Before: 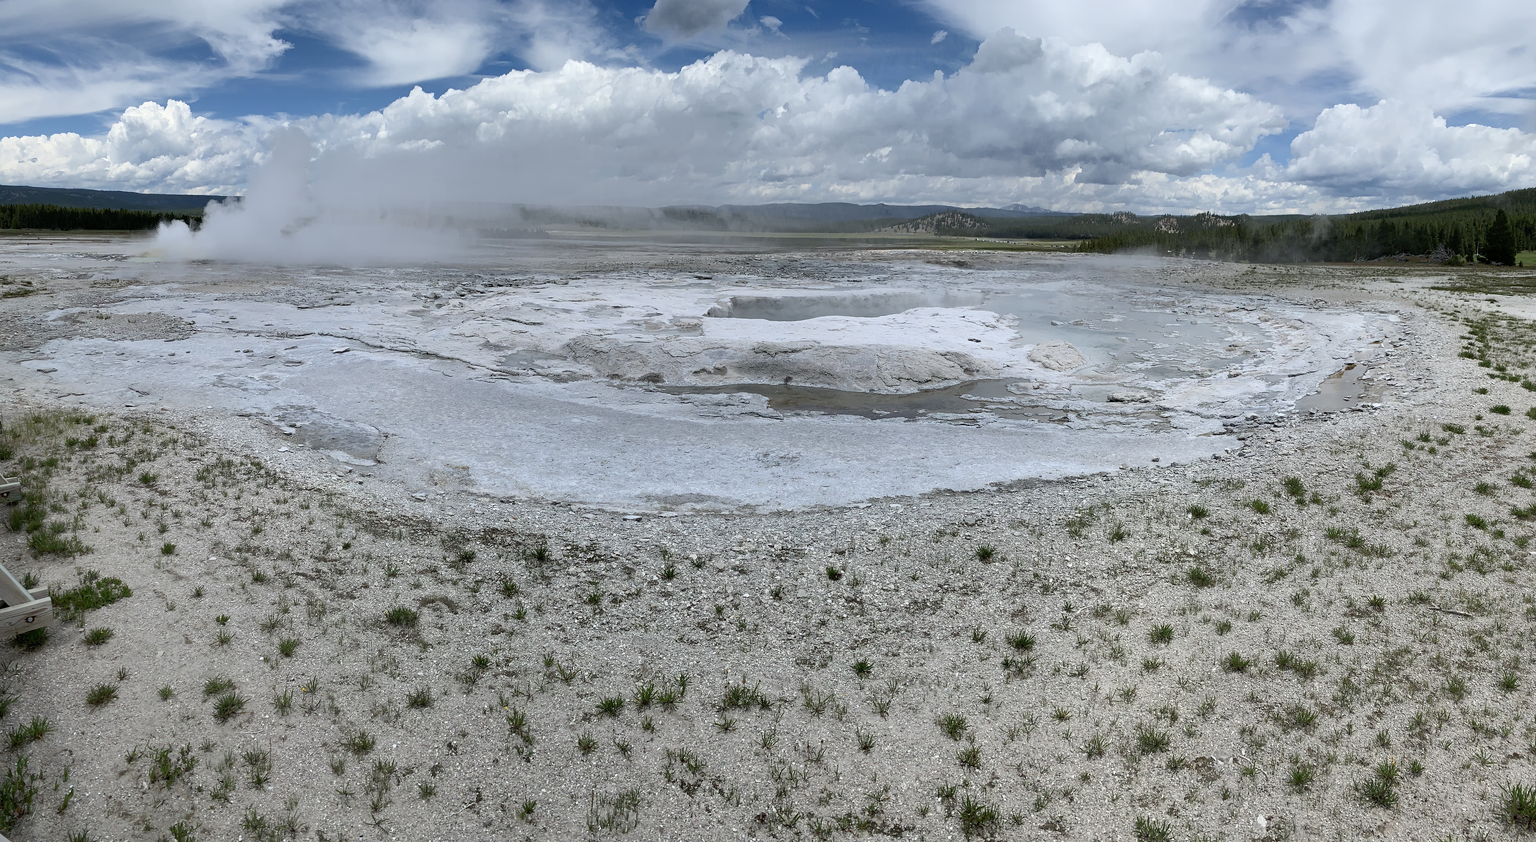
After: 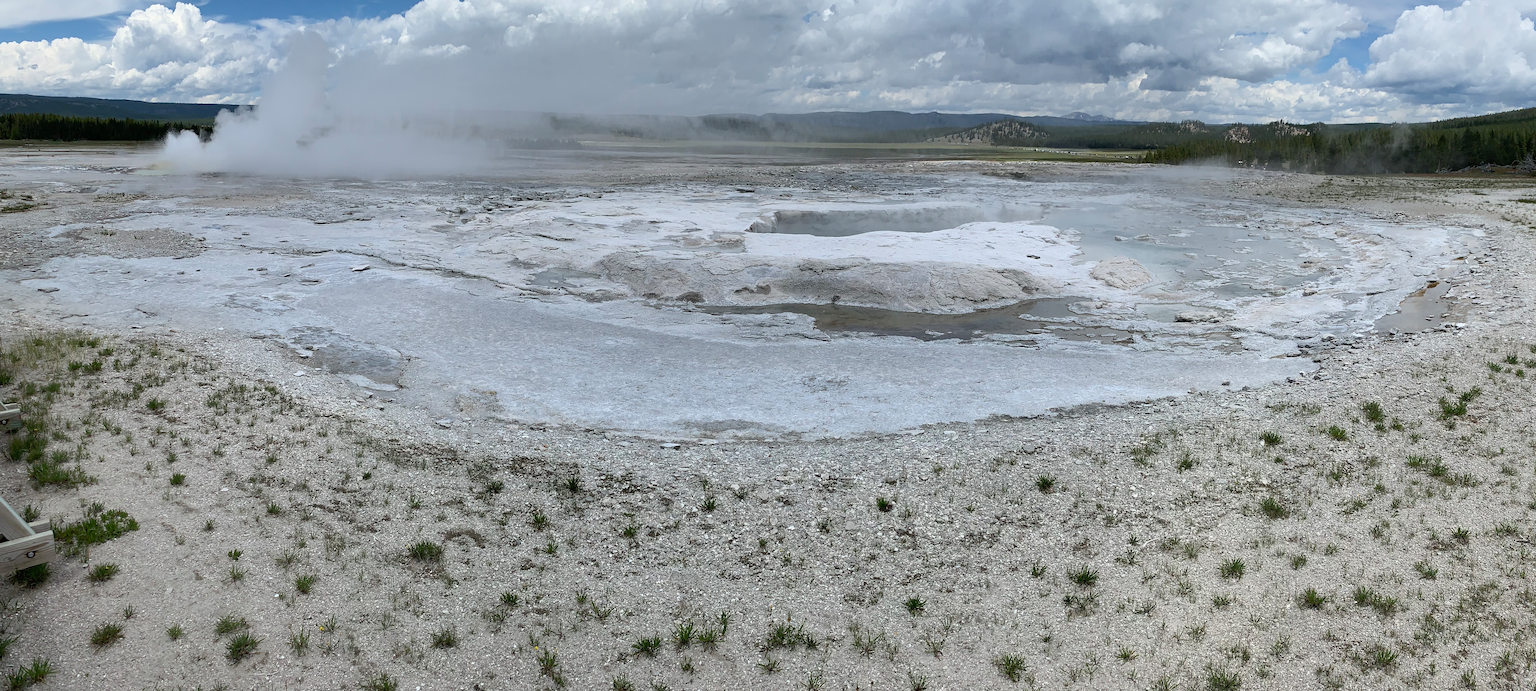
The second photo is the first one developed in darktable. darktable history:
crop and rotate: angle 0.072°, top 11.621%, right 5.624%, bottom 10.87%
